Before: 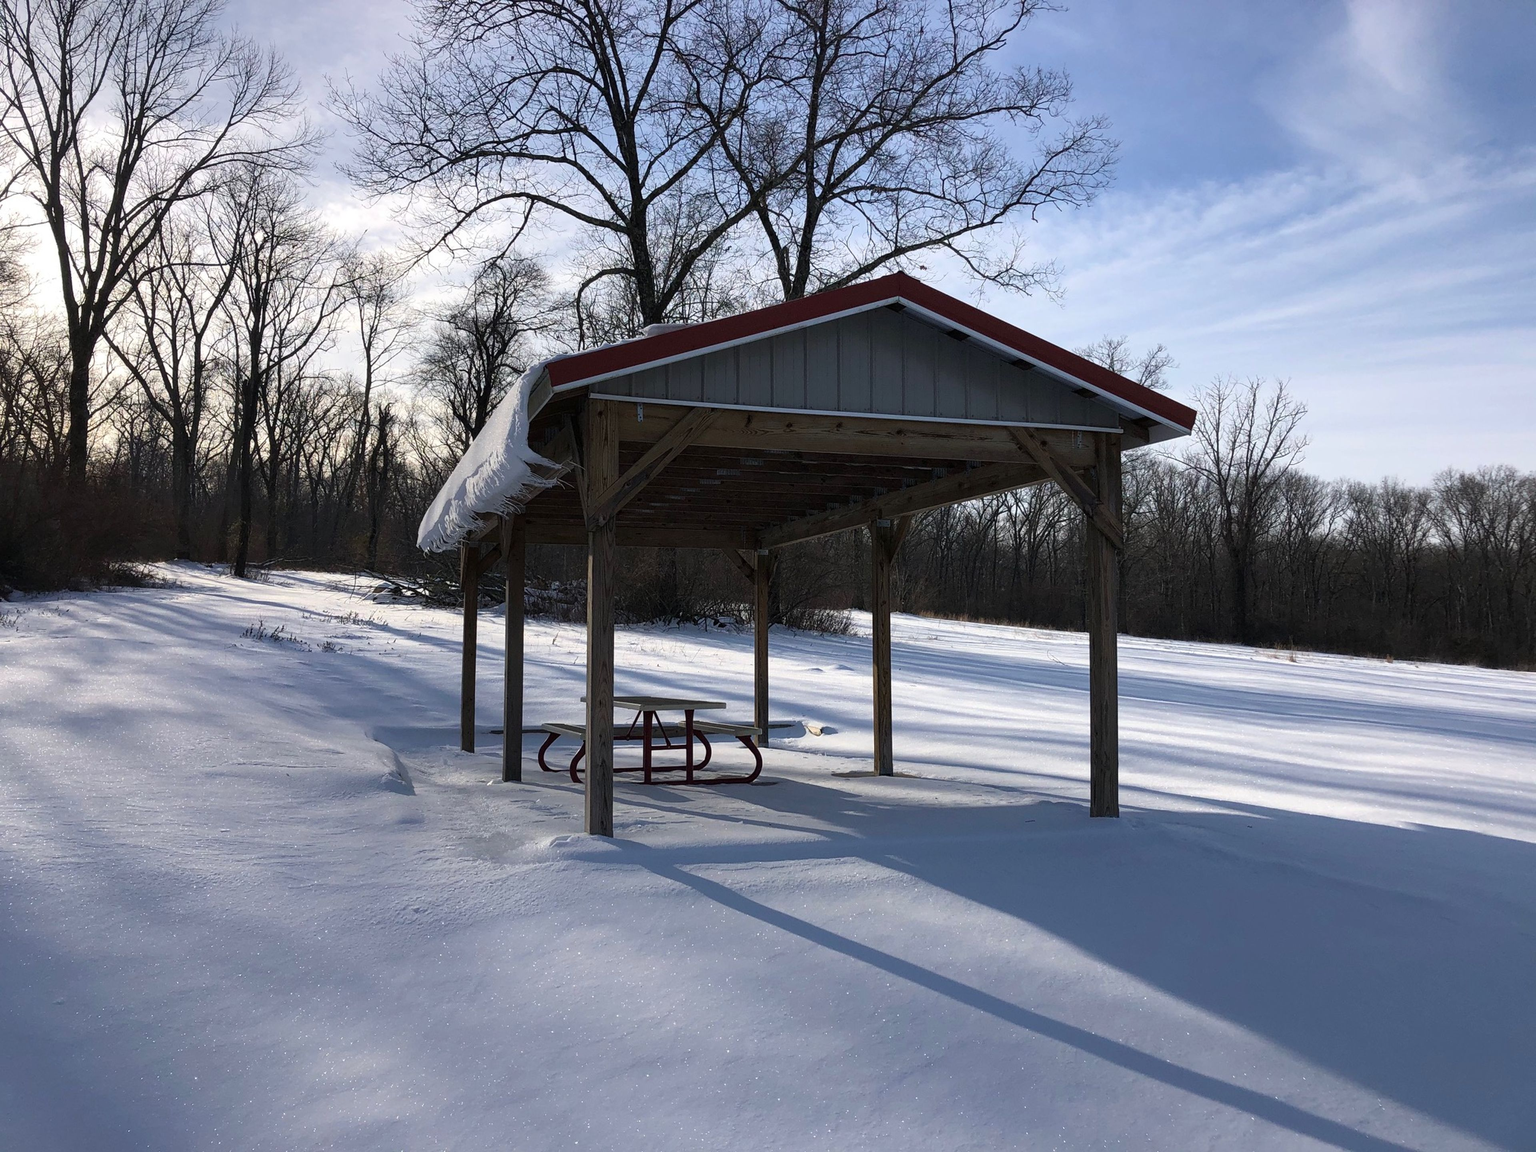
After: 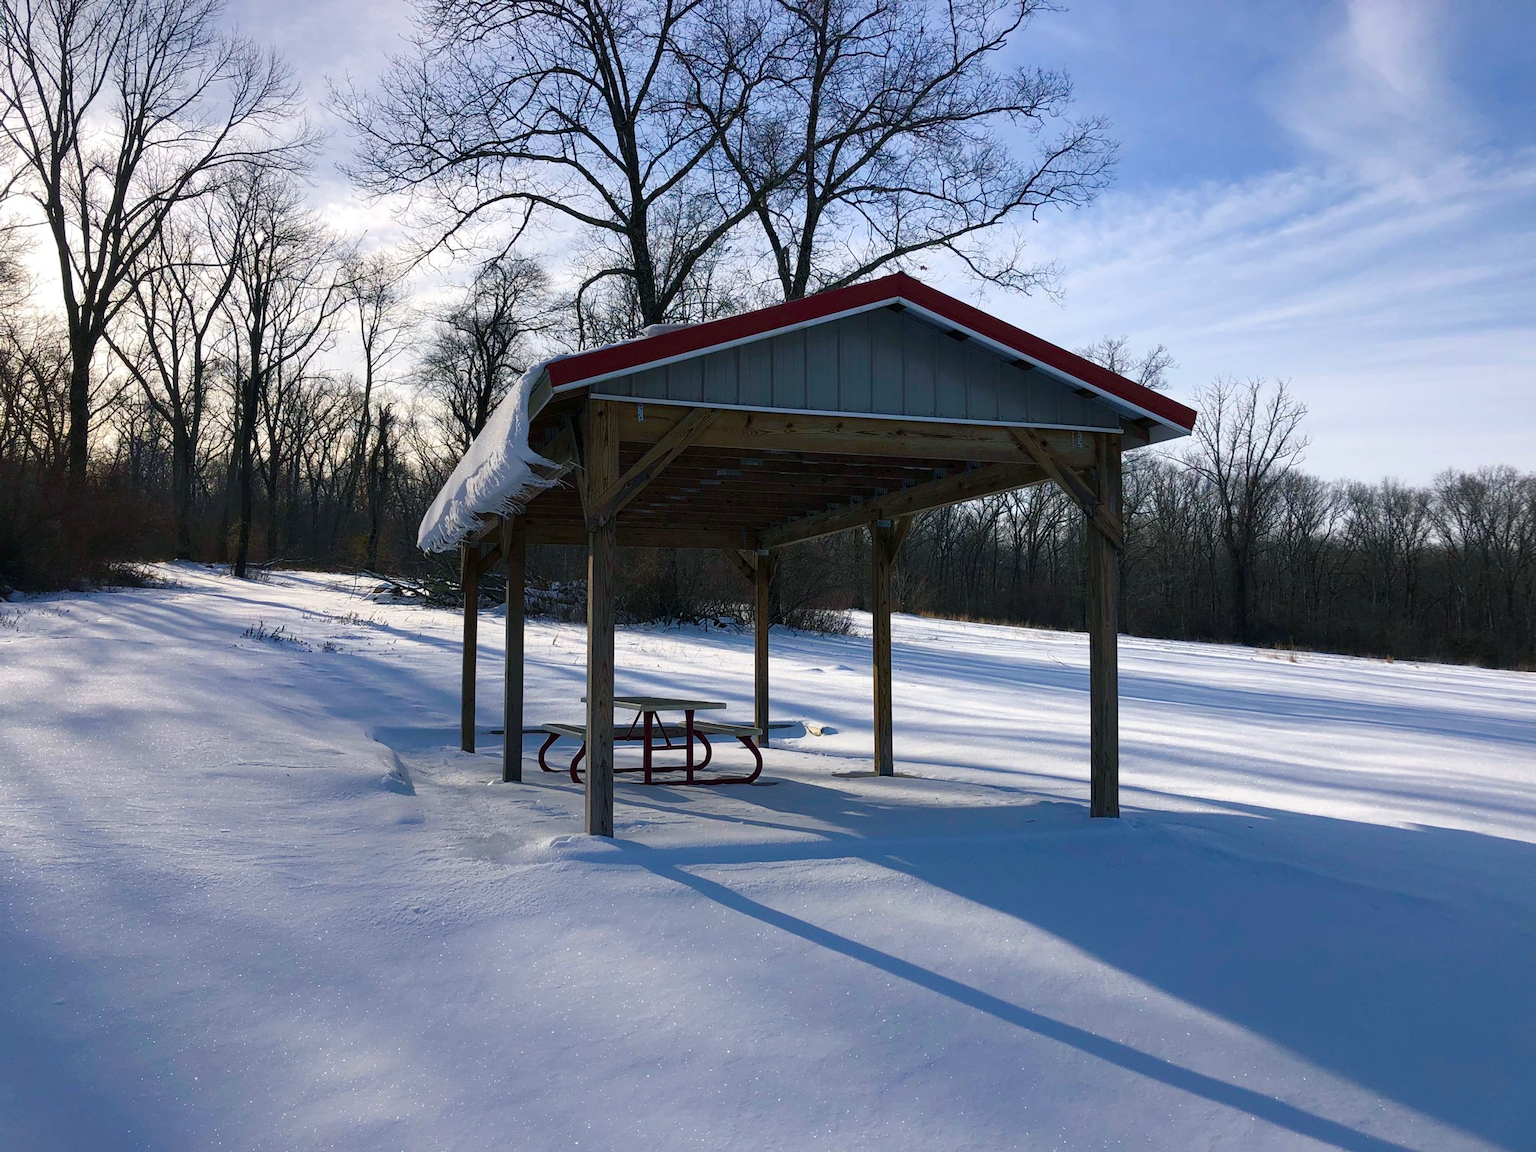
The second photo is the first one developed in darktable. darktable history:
base curve: preserve colors none
color balance rgb: shadows lift › chroma 2.005%, shadows lift › hue 217.31°, linear chroma grading › global chroma 8.717%, perceptual saturation grading › global saturation 20%, perceptual saturation grading › highlights -25.827%, perceptual saturation grading › shadows 50.25%
